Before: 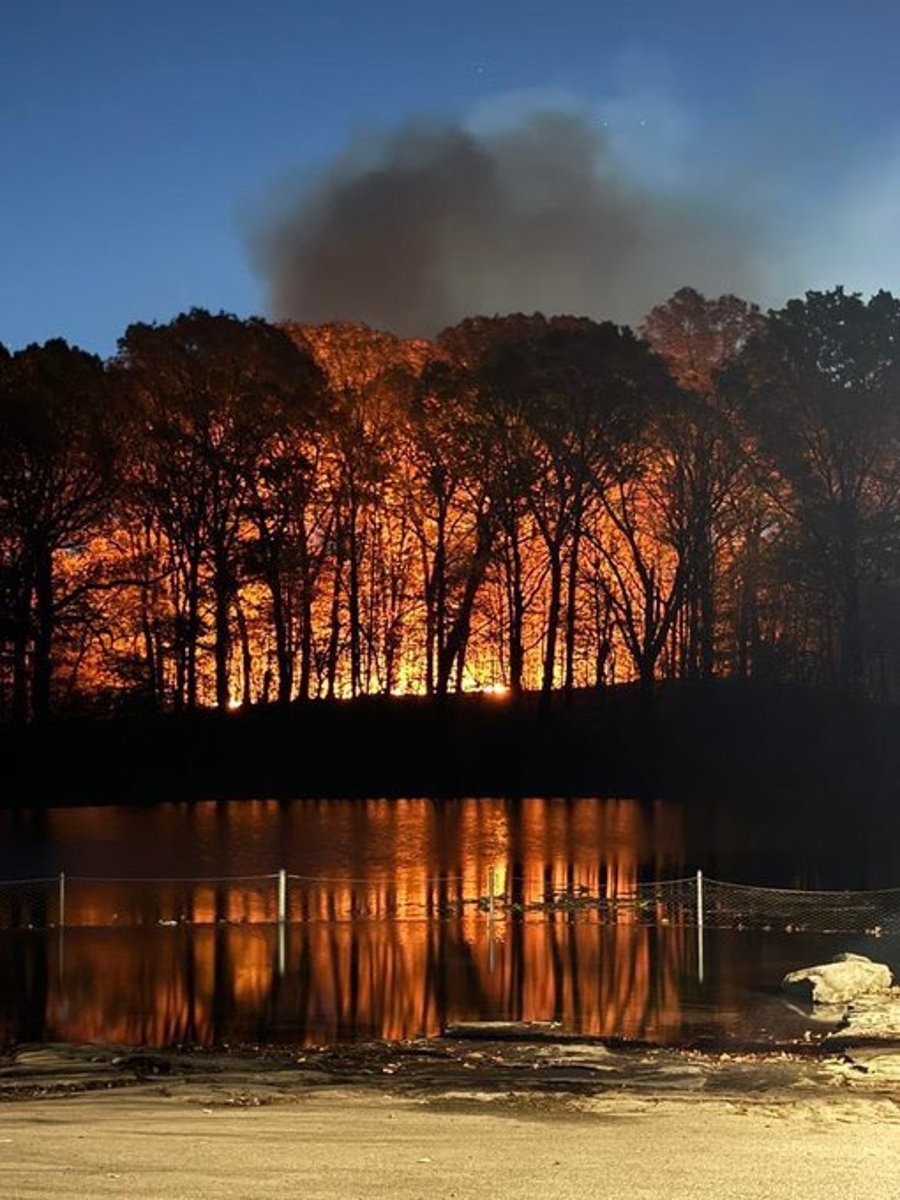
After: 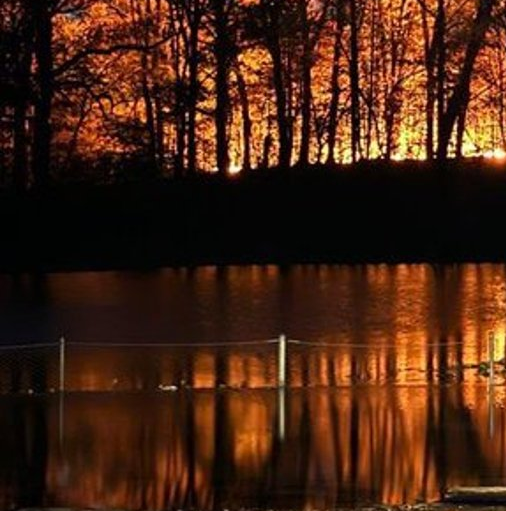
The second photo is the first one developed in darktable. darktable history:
crop: top 44.603%, right 43.667%, bottom 12.785%
